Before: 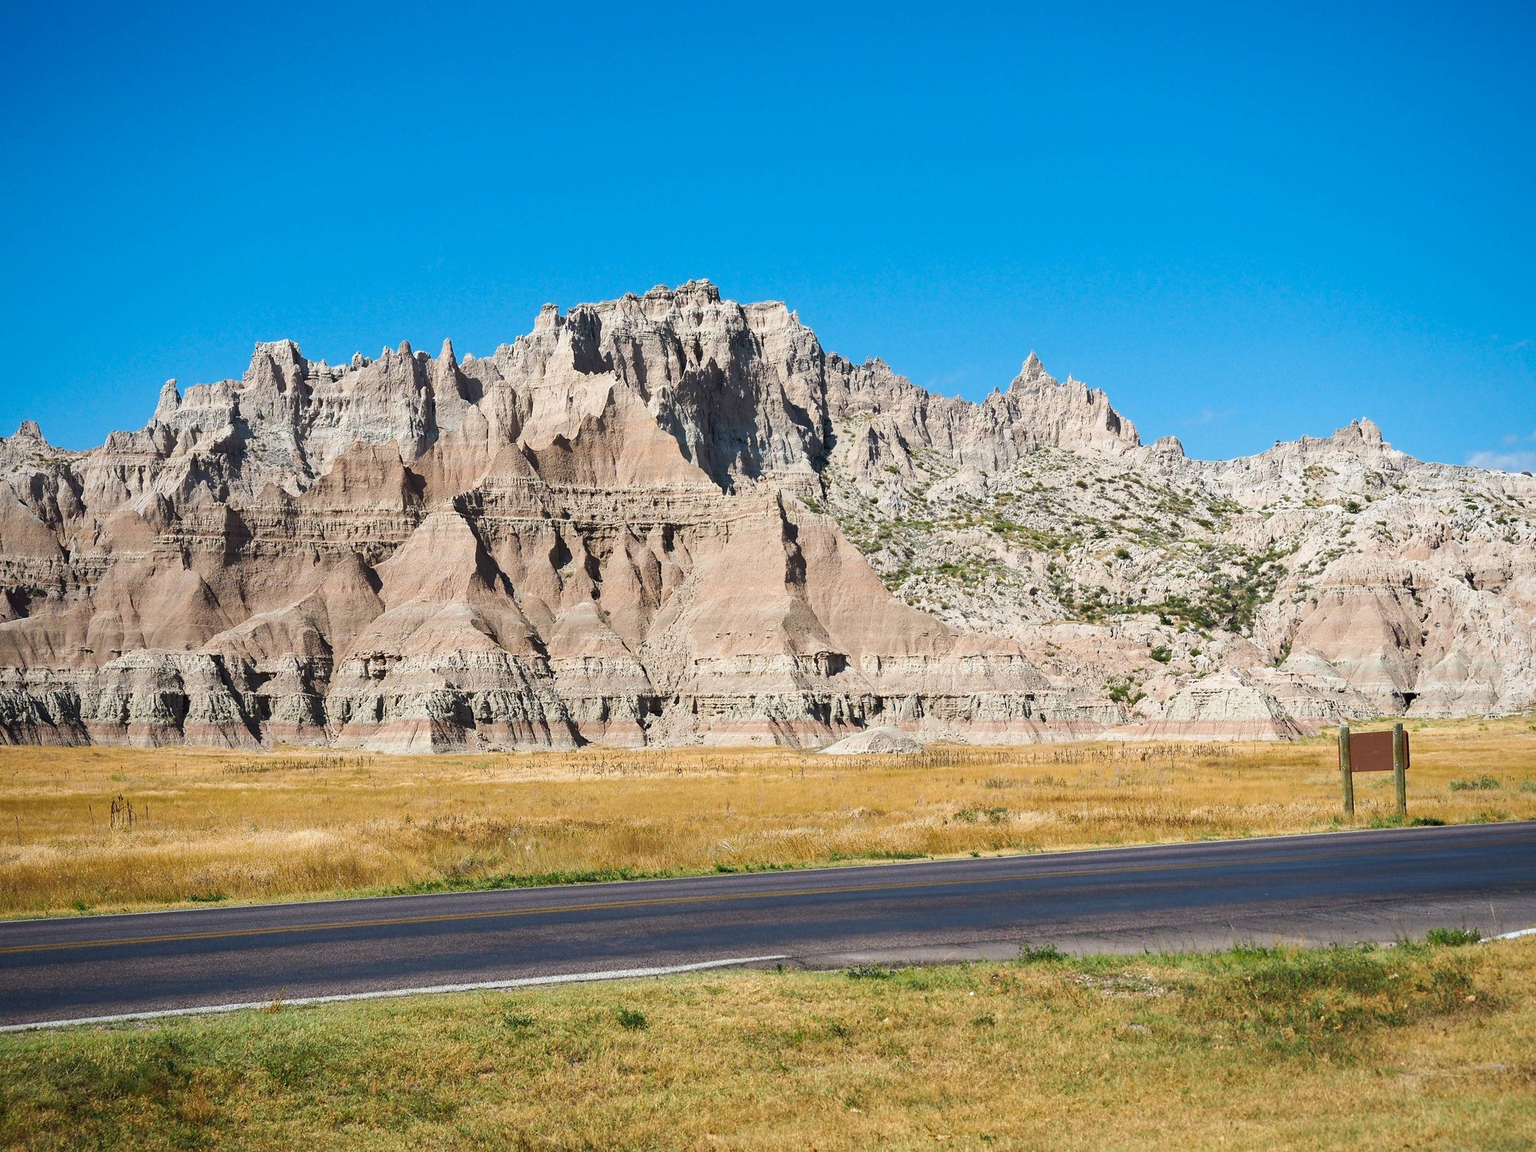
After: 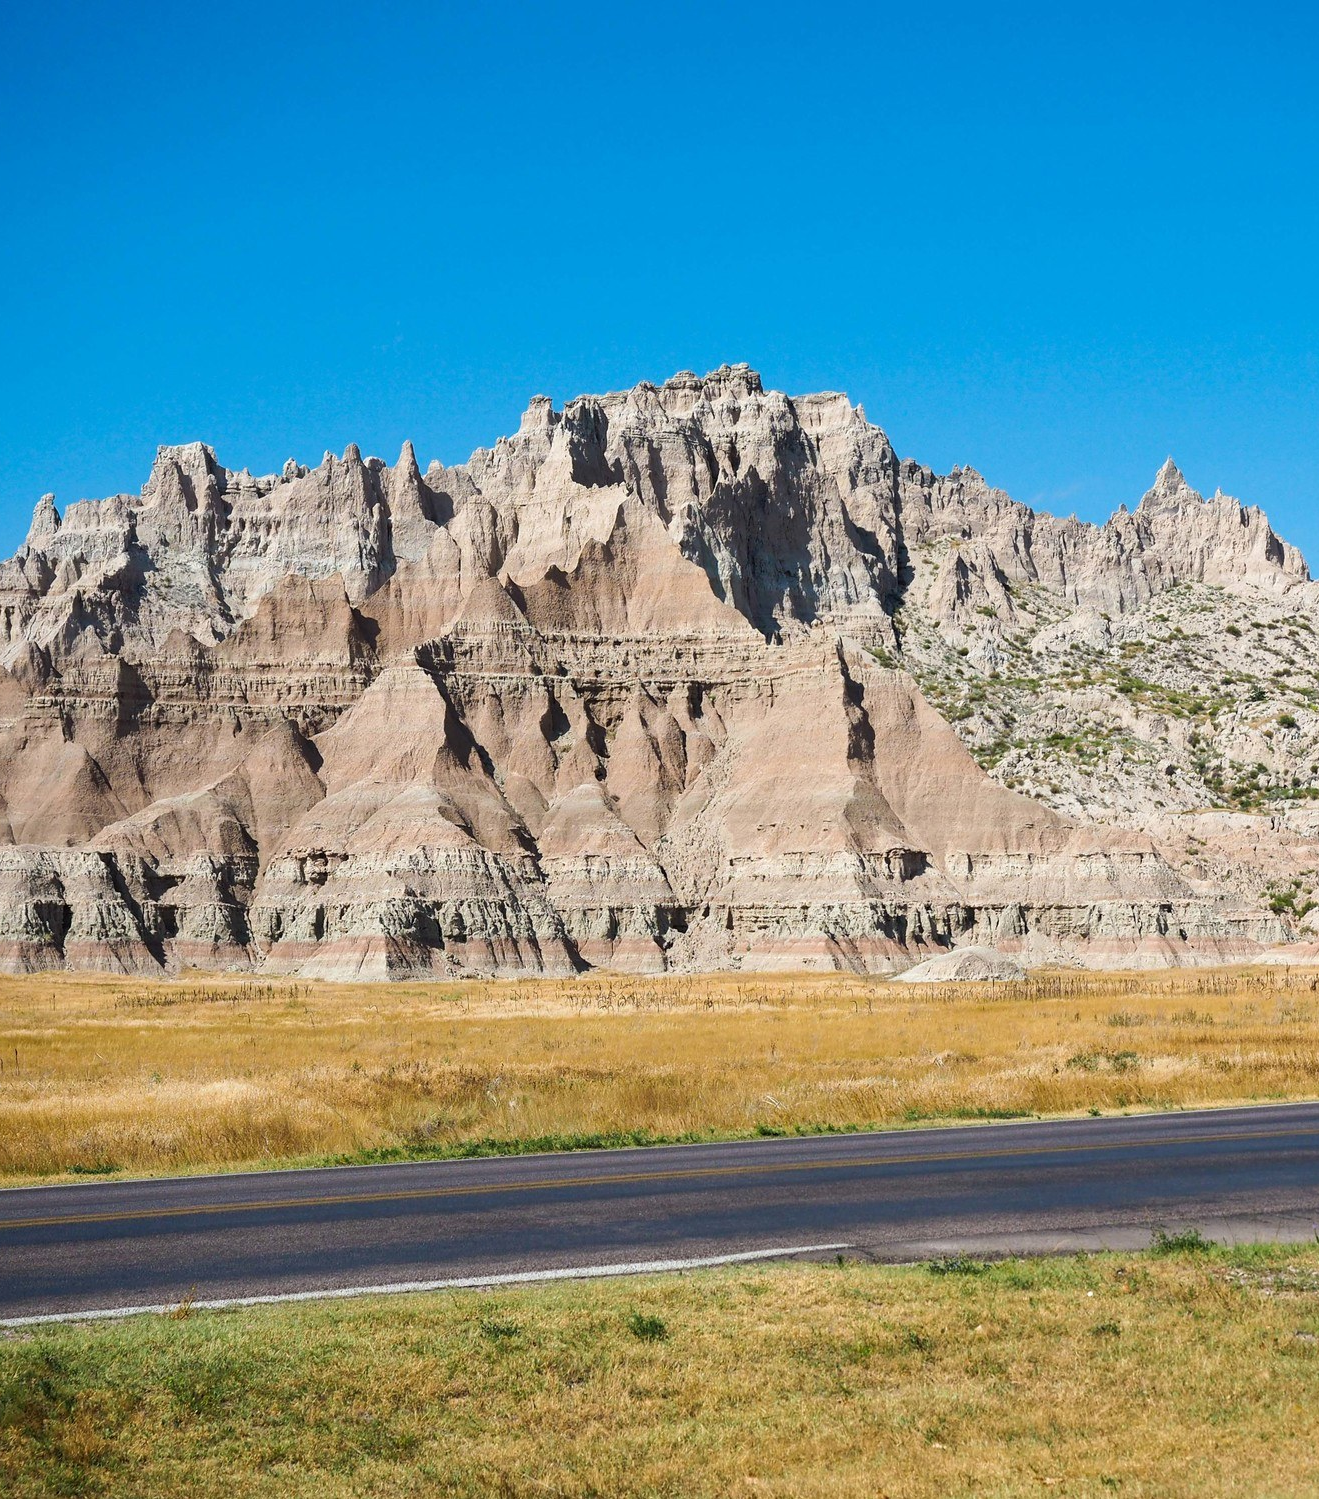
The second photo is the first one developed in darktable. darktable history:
crop and rotate: left 8.772%, right 25.253%
